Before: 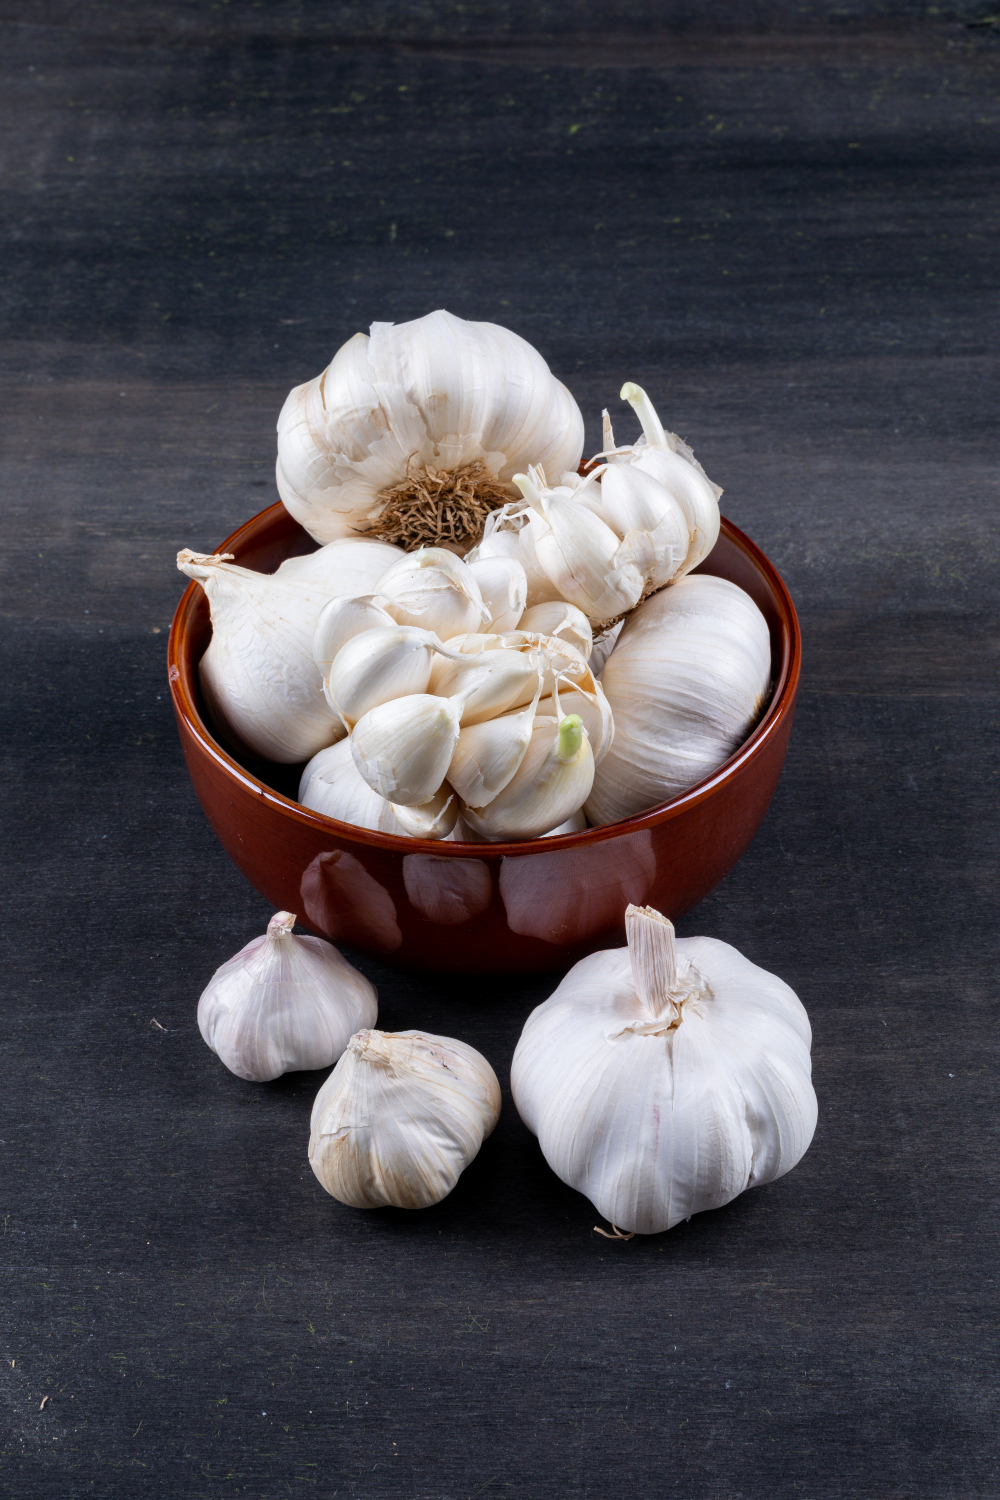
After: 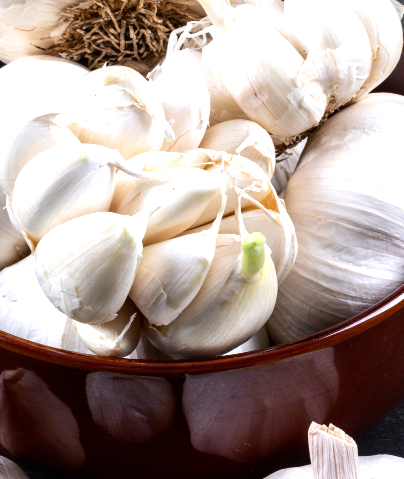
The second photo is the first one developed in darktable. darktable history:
tone equalizer: -8 EV -0.75 EV, -7 EV -0.7 EV, -6 EV -0.6 EV, -5 EV -0.4 EV, -3 EV 0.4 EV, -2 EV 0.6 EV, -1 EV 0.7 EV, +0 EV 0.75 EV, edges refinement/feathering 500, mask exposure compensation -1.57 EV, preserve details no
crop: left 31.751%, top 32.172%, right 27.8%, bottom 35.83%
